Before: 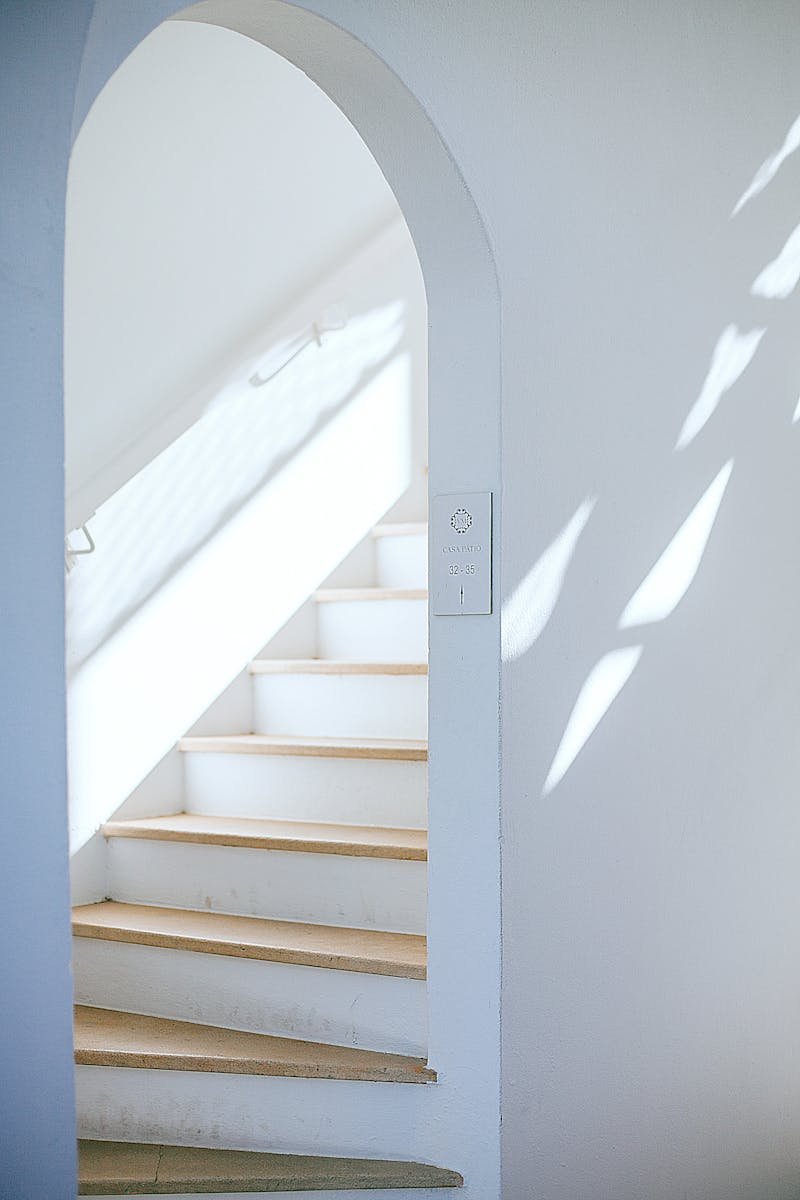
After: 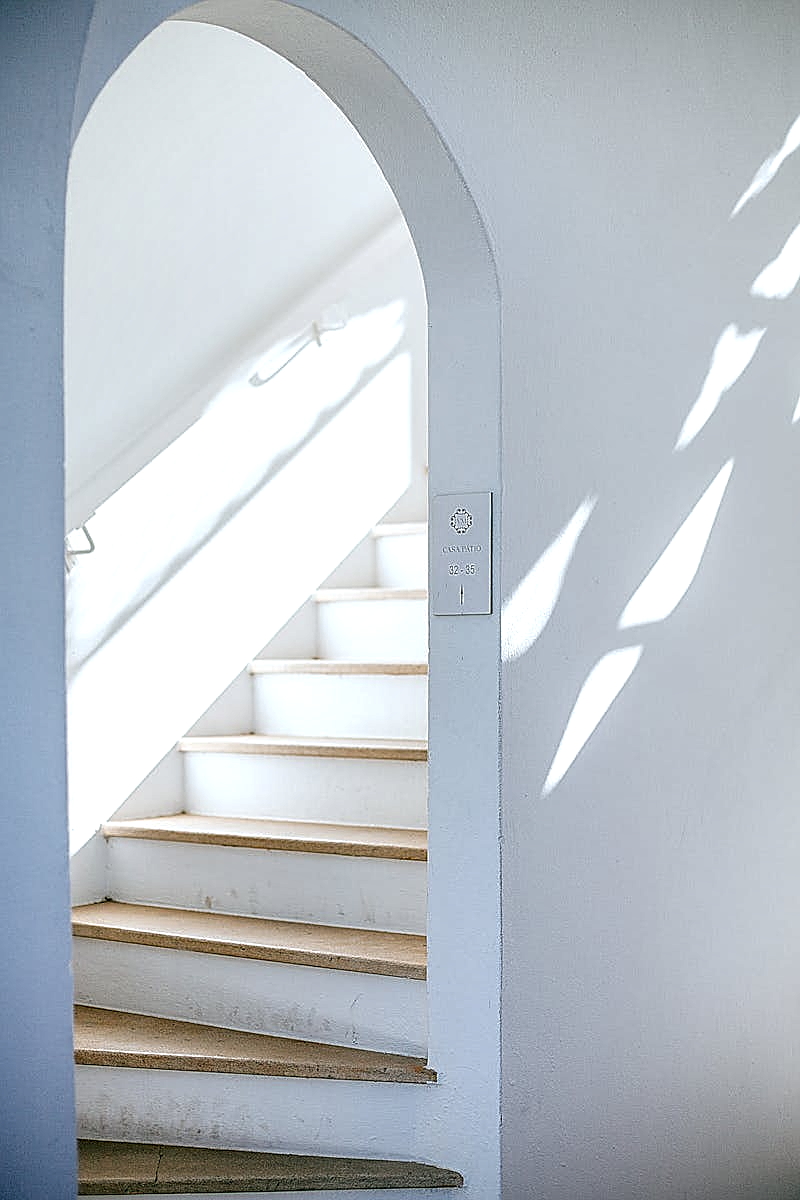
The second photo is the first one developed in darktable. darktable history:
local contrast: highlights 21%, shadows 70%, detail 170%
sharpen: amount 0.497
